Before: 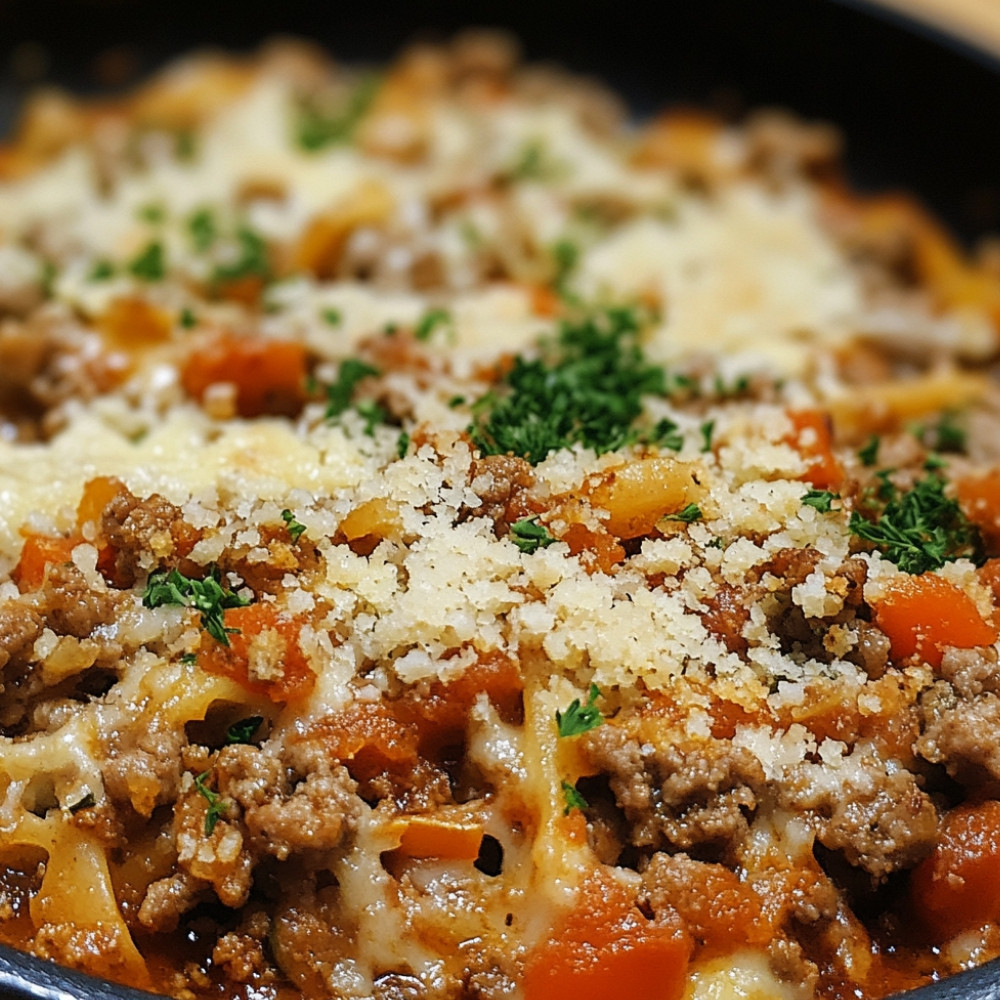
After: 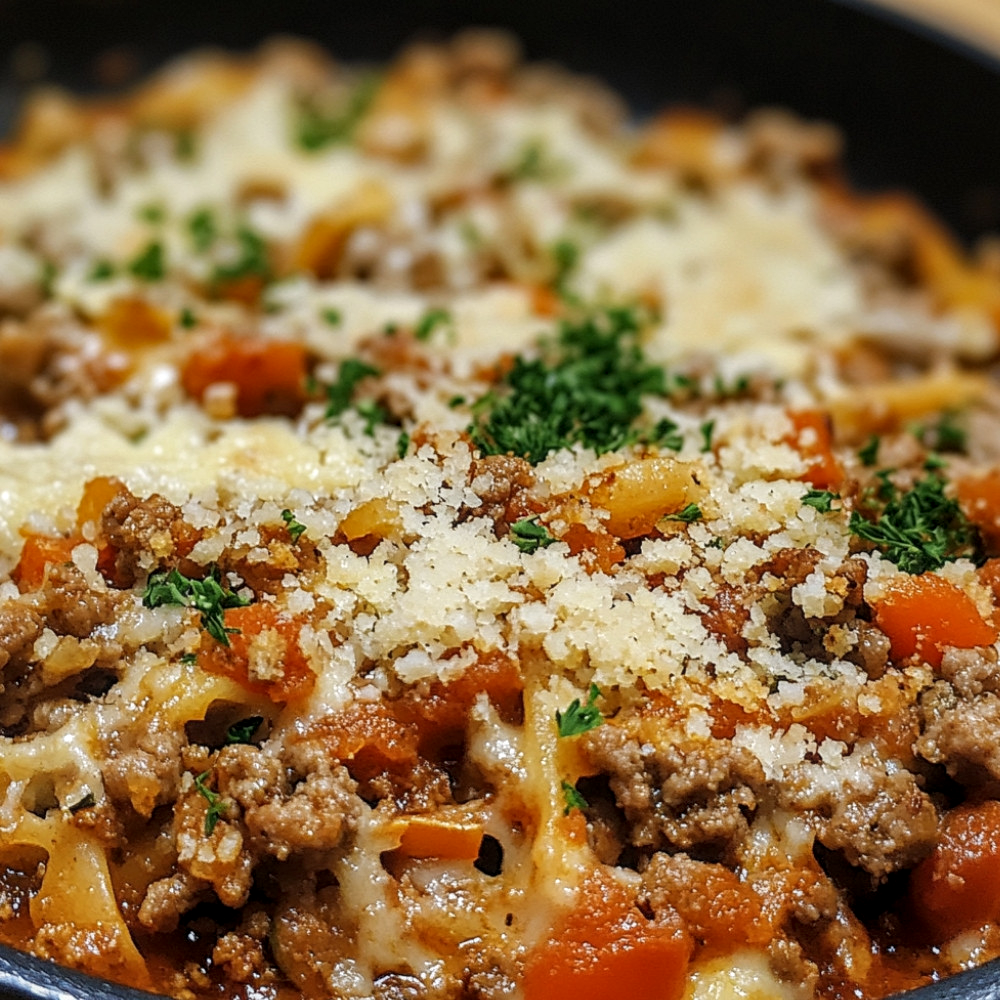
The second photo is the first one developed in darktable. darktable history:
shadows and highlights: shadows 25, highlights -25
local contrast: on, module defaults
